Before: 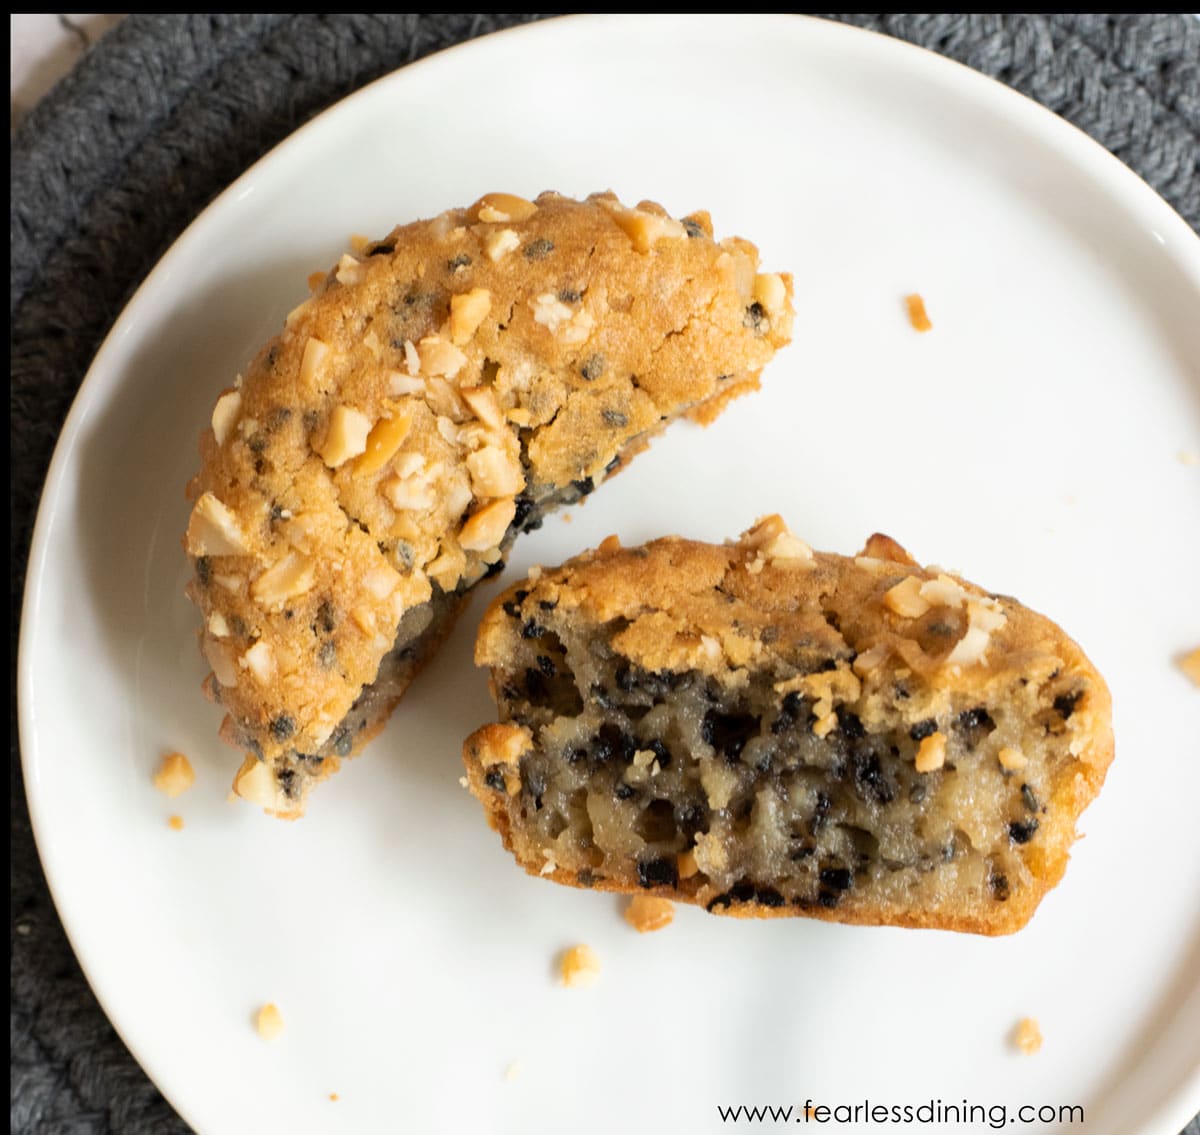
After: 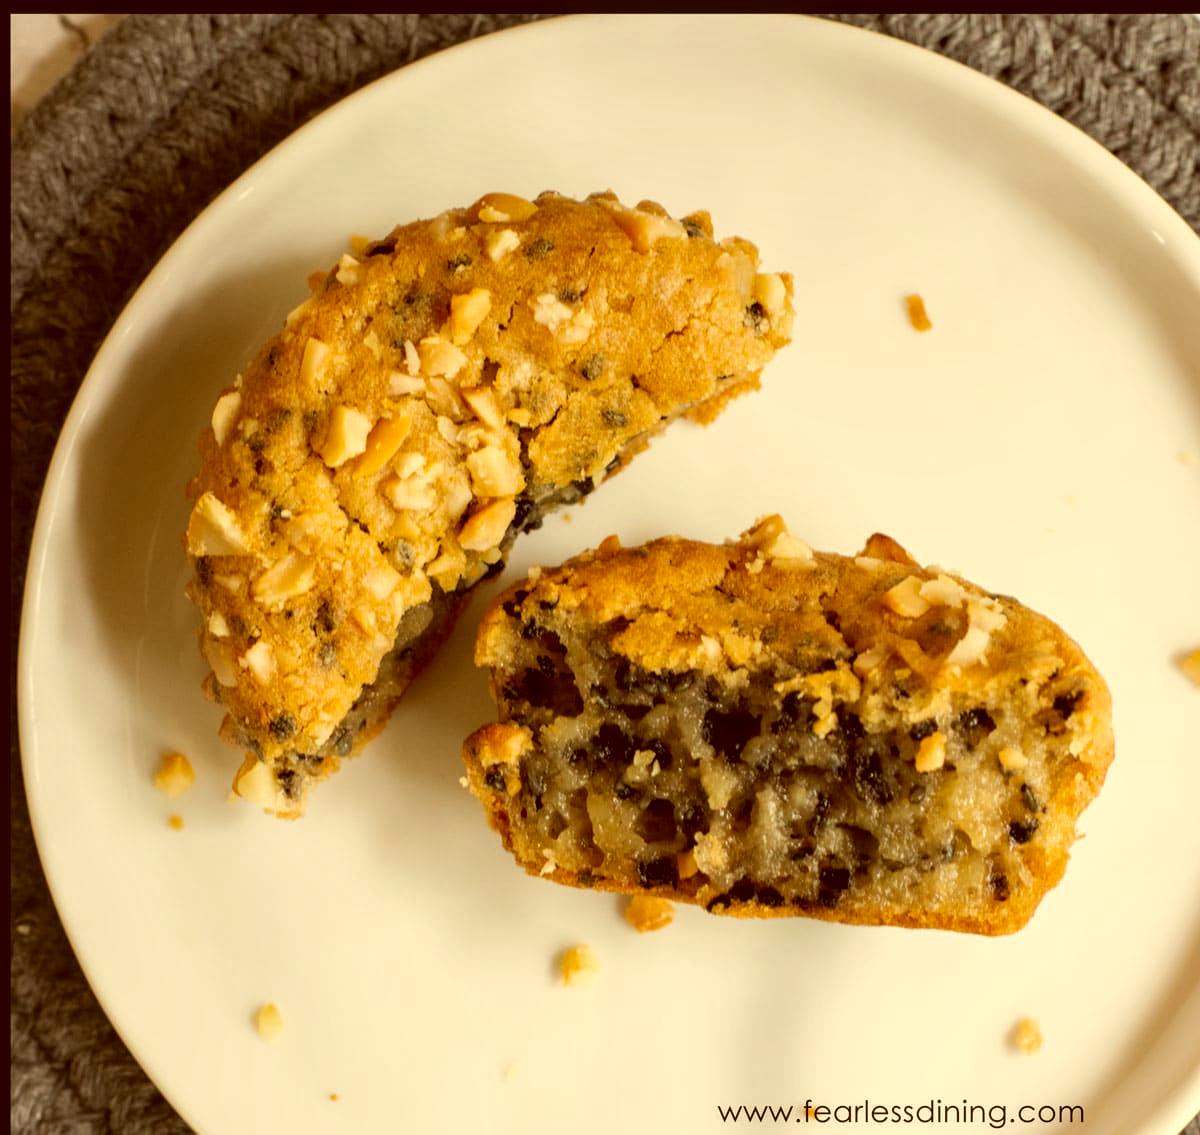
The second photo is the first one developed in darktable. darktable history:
local contrast: on, module defaults
color correction: highlights a* 1.04, highlights b* 24.29, shadows a* 15.16, shadows b* 24.42
